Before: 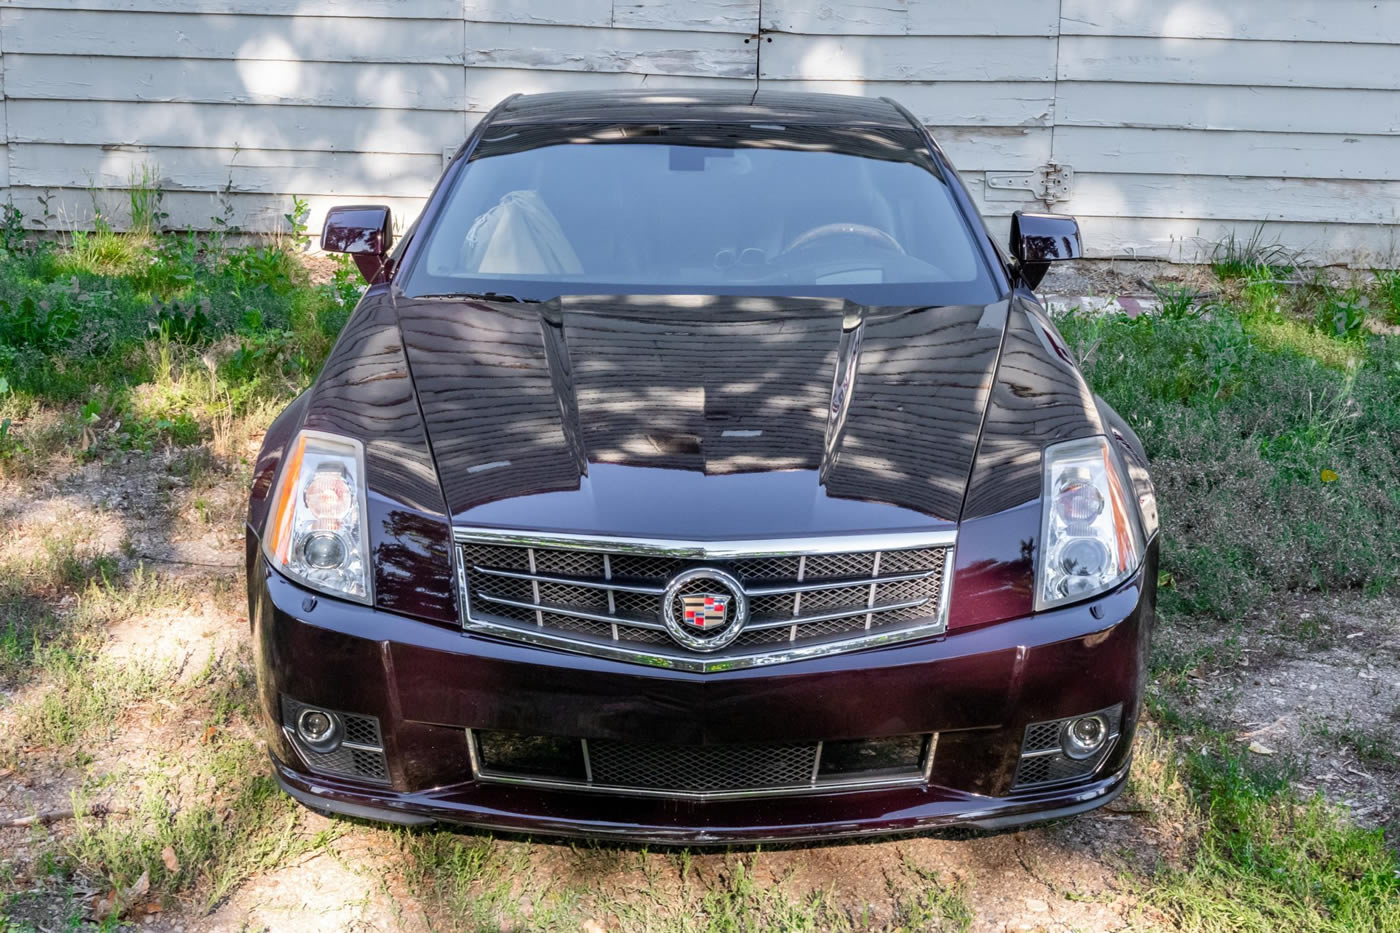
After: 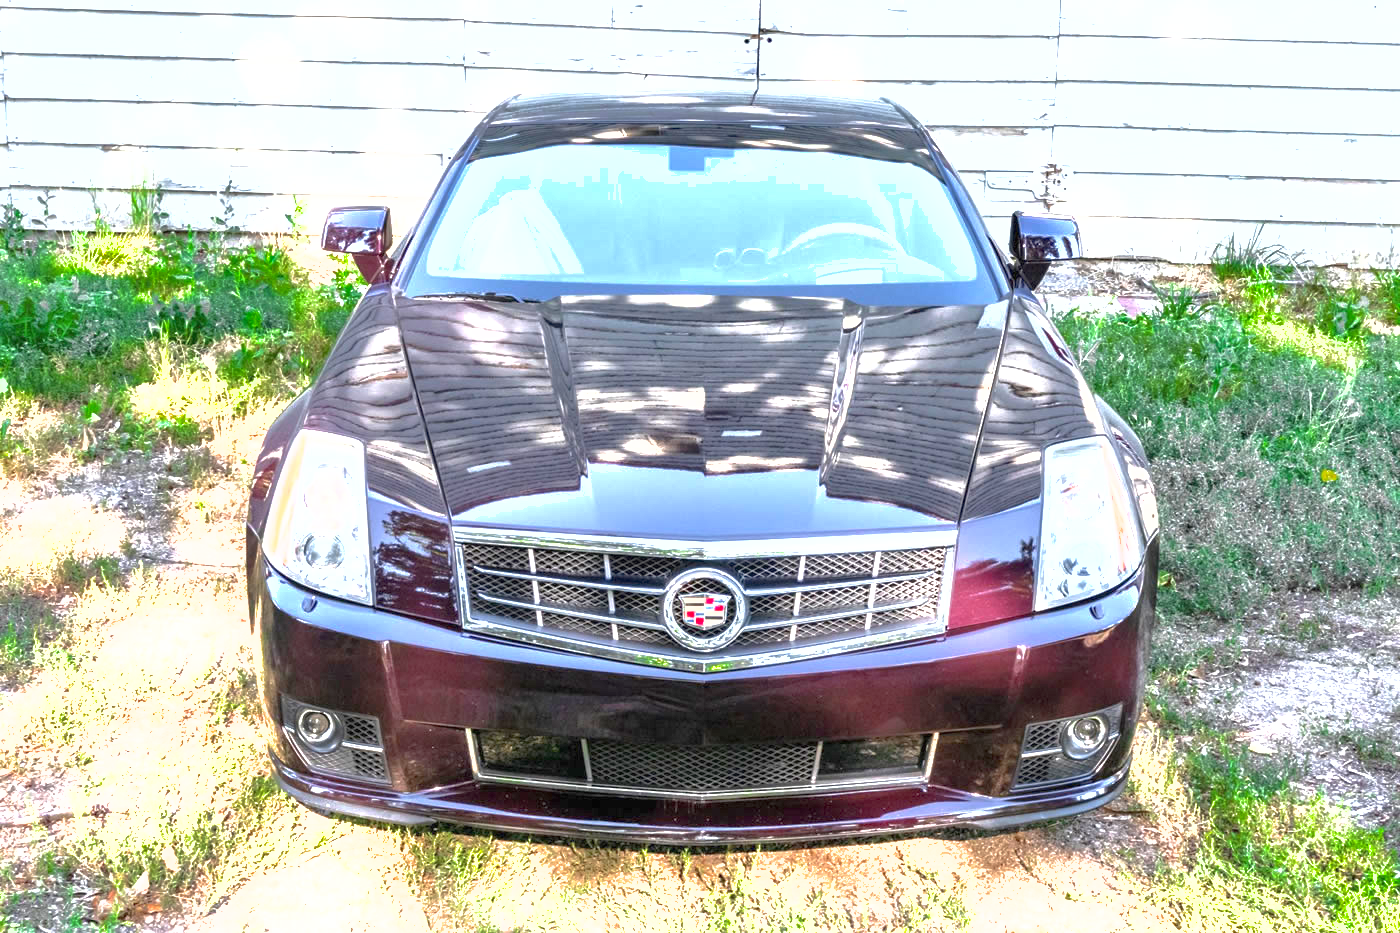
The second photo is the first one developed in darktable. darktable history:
shadows and highlights: on, module defaults
exposure: black level correction 0, exposure 1.75 EV, compensate exposure bias true, compensate highlight preservation false
